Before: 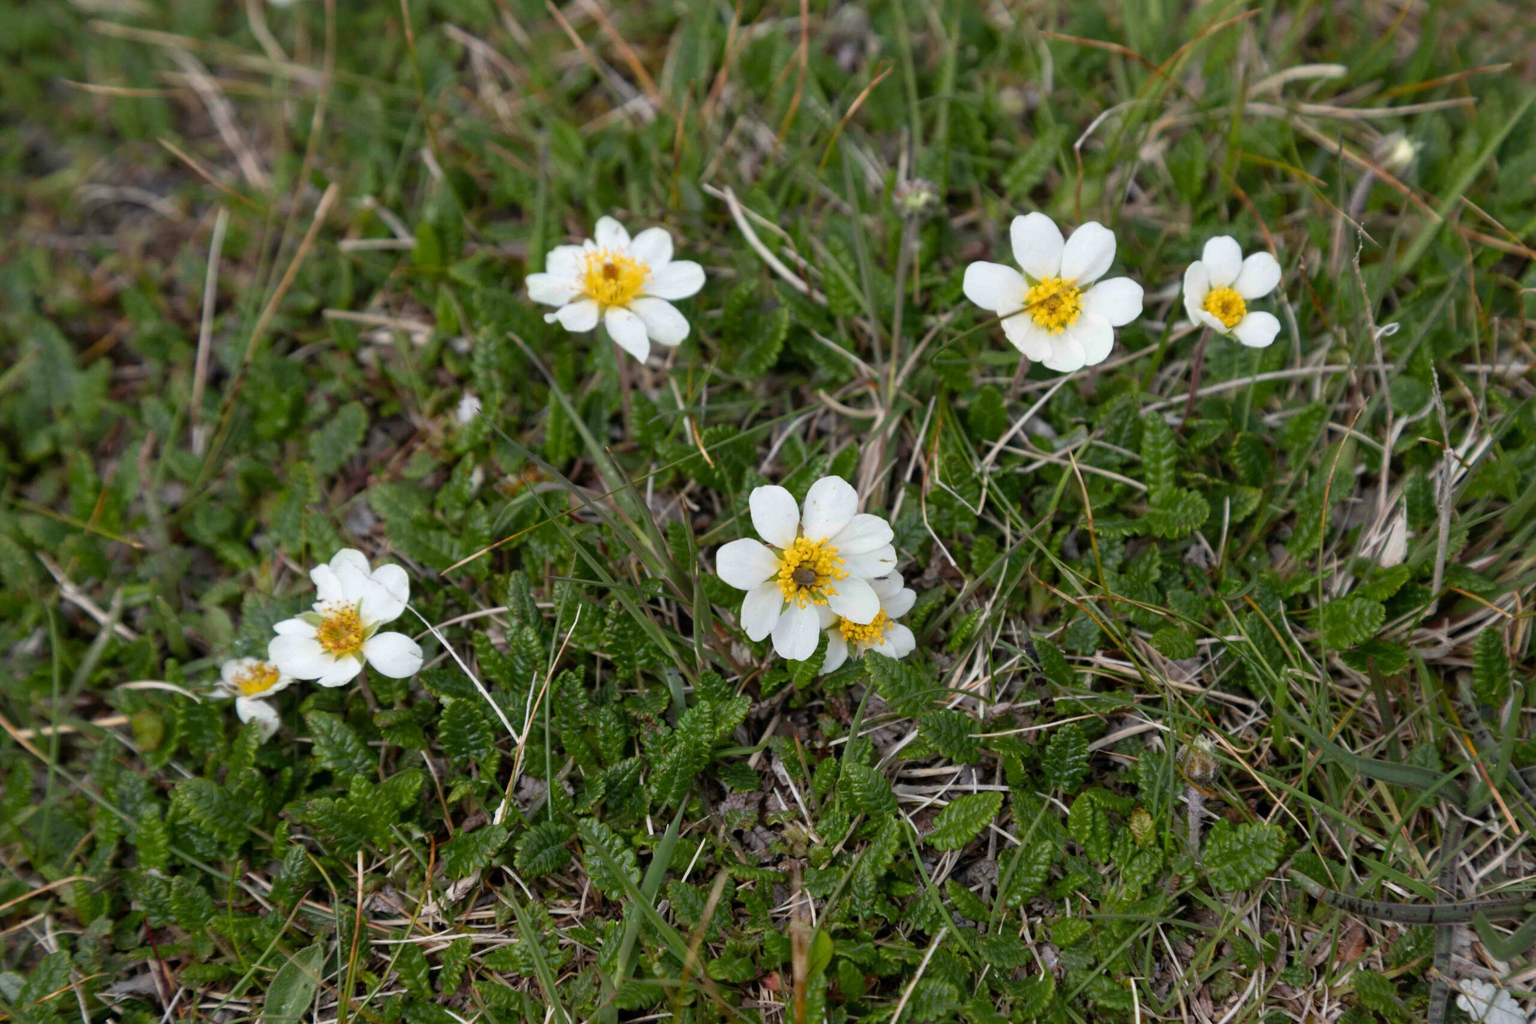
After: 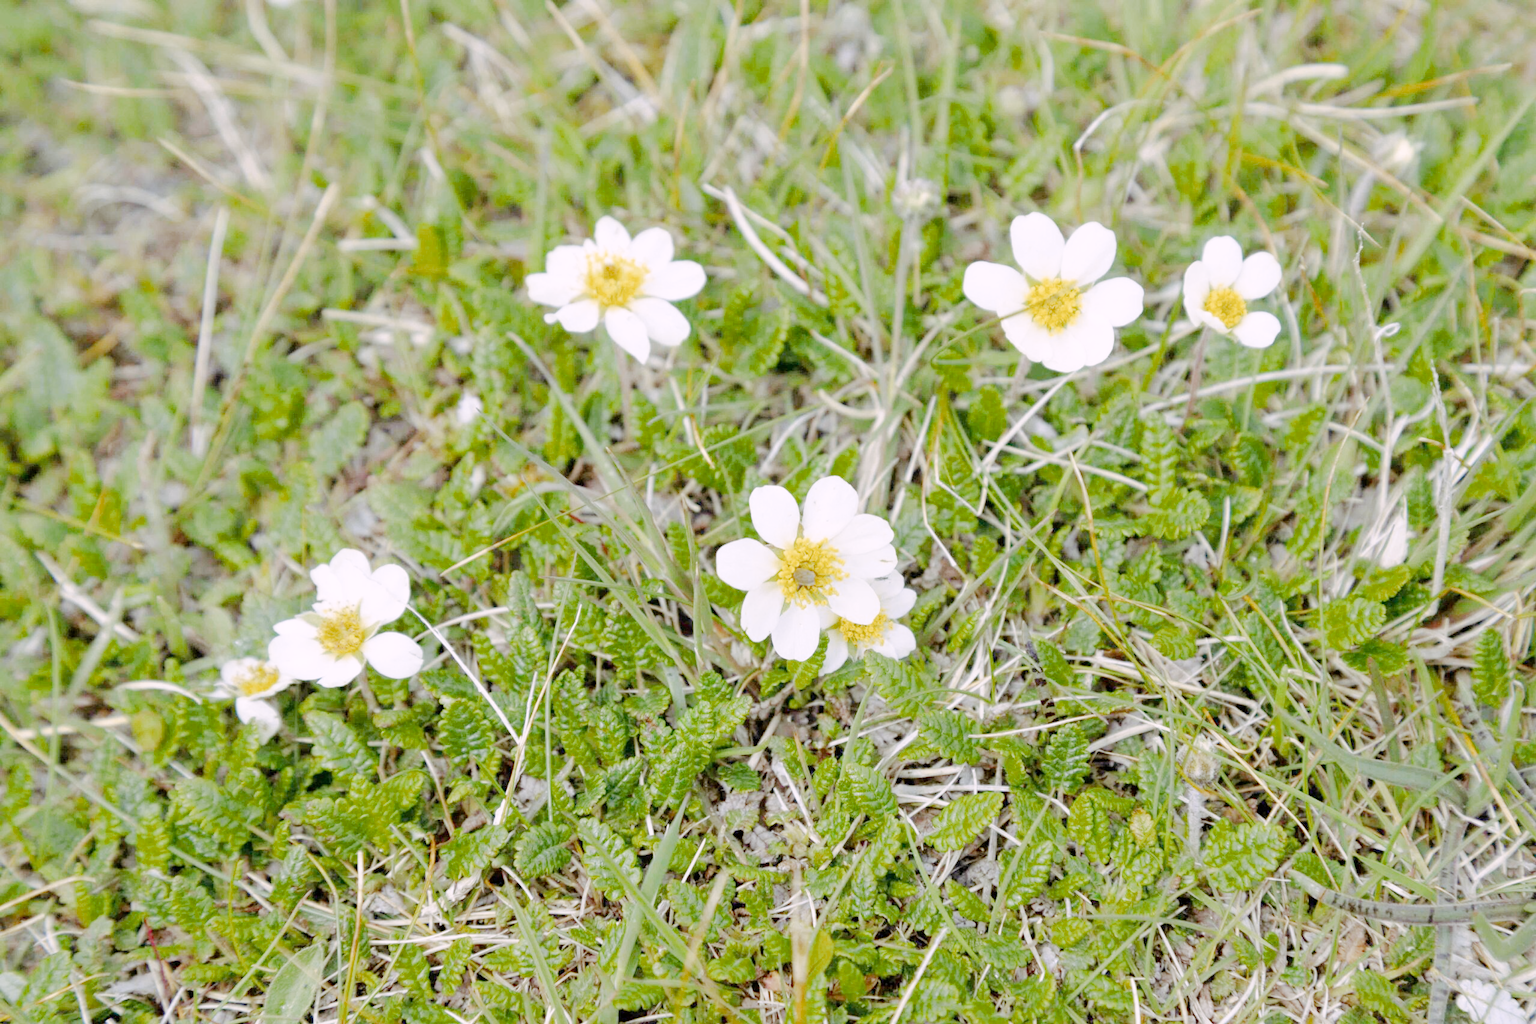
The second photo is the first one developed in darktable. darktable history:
tone curve: curves: ch0 [(0, 0) (0.003, 0) (0.011, 0.001) (0.025, 0.003) (0.044, 0.005) (0.069, 0.012) (0.1, 0.023) (0.136, 0.039) (0.177, 0.088) (0.224, 0.15) (0.277, 0.24) (0.335, 0.337) (0.399, 0.437) (0.468, 0.535) (0.543, 0.629) (0.623, 0.71) (0.709, 0.782) (0.801, 0.856) (0.898, 0.94) (1, 1)], preserve colors none
color look up table: target L [98.57, 85.81, 79.82, 79.72, 69.87, 48.05, 68.42, 64.48, 62.2, 59.8, 61.14, 40.08, 34.65, 25.8, 23.85, 200.63, 85.99, 84.7, 71.01, 65.71, 62.3, 56.52, 45.88, 55.14, 40.89, 37.01, 44.1, 36.73, 9.656, 84.34, 78.84, 71.88, 64.6, 64.2, 58.34, 61.4, 60.38, 43.56, 44.09, 48.69, 39.88, 36.13, 17.58, 15.52, 85.39, 77.92, 64.11, 49.94, 32.15], target a [8.461, -1.946, -2.742, -38, -49.1, -37.81, -24.89, -41.56, -43.72, -9.313, -5.421, -28.82, -24.18, -1.401, -12.45, 0, 2.078, 9.747, 9.09, 10.66, 51.7, 68.37, 52.66, 53.24, 27.67, 4.317, 52.12, 33.44, 17.64, 13.38, 28.34, 19.61, 63.43, 68.46, 2.102, -13.69, 9.889, 25.35, 9.27, 54.35, 41.03, 28.68, 5.355, 15.83, -10.74, -40.11, -24.41, -22.19, 5.717], target b [1.604, 24.42, 60.41, -35.05, -7.43, 35.93, -4.636, 45.58, 1.016, 51.07, 20.21, 26.05, 24.12, 21.01, 3.25, 0, 42.6, 21.39, 60.51, 48.89, 20.81, -5.45, 28.44, 0.613, 4.967, 14.39, 25.54, 31.15, 17.31, -27.35, -12.15, -43.11, -31.97, -46.73, -10.78, -59.07, -59.83, -31.69, -65.94, -63.76, -44.75, -78.4, -3.911, -28.73, -26.95, -38.61, -50.22, -18.91, -38.35], num patches 49
